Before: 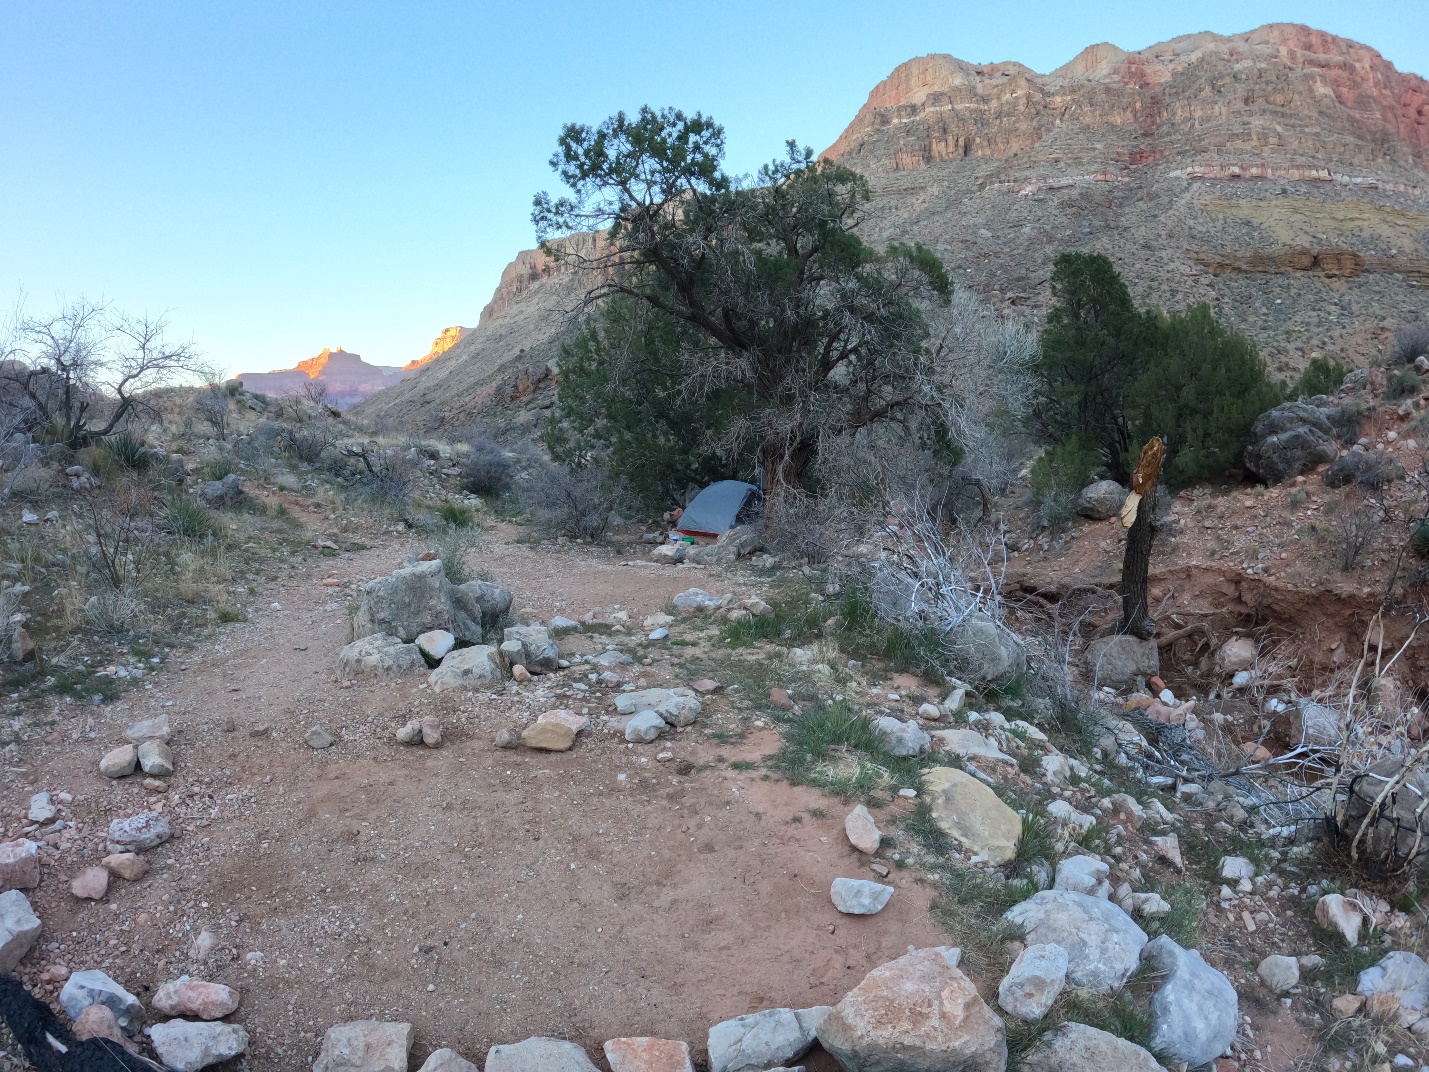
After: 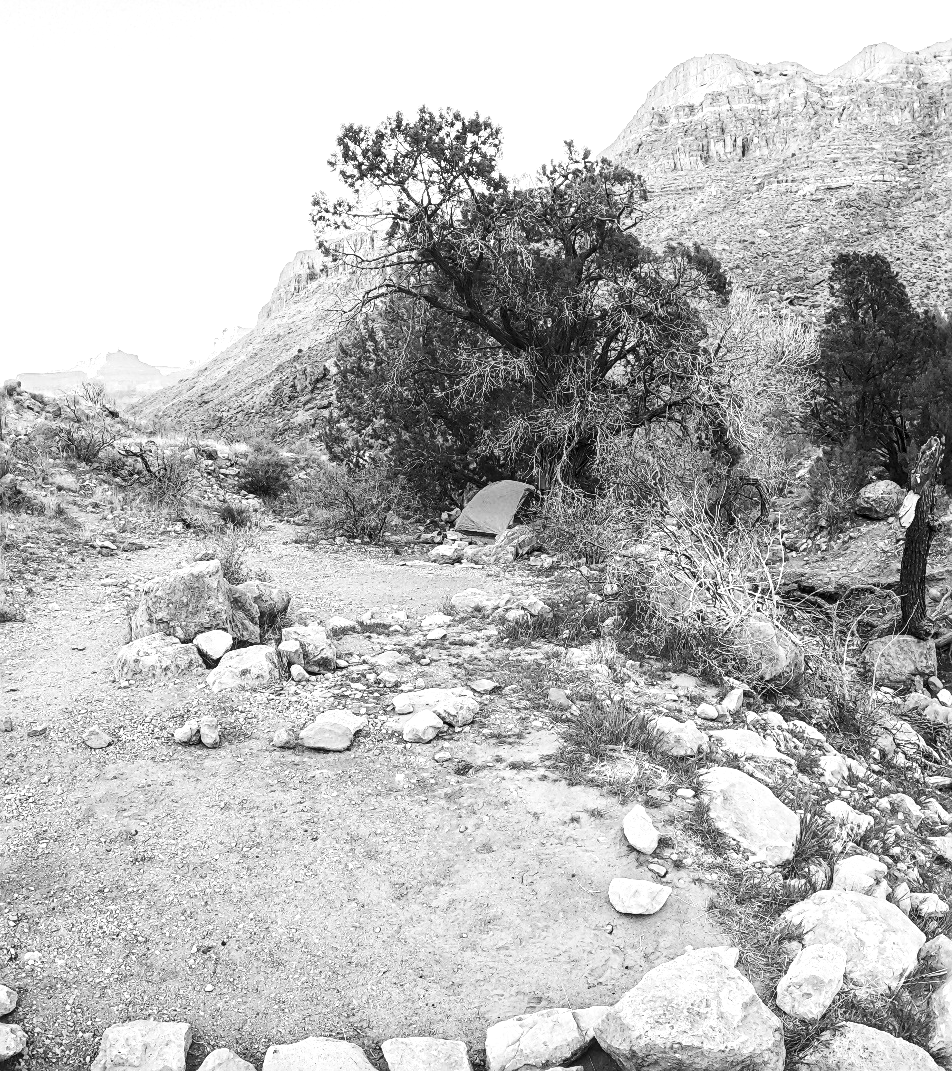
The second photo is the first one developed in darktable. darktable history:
exposure: black level correction 0, exposure 1.1 EV, compensate exposure bias true, compensate highlight preservation false
contrast brightness saturation: contrast 0.28
local contrast: on, module defaults
sharpen: on, module defaults
monochrome: a 32, b 64, size 2.3
crop and rotate: left 15.546%, right 17.787%
white balance: red 1.127, blue 0.943
